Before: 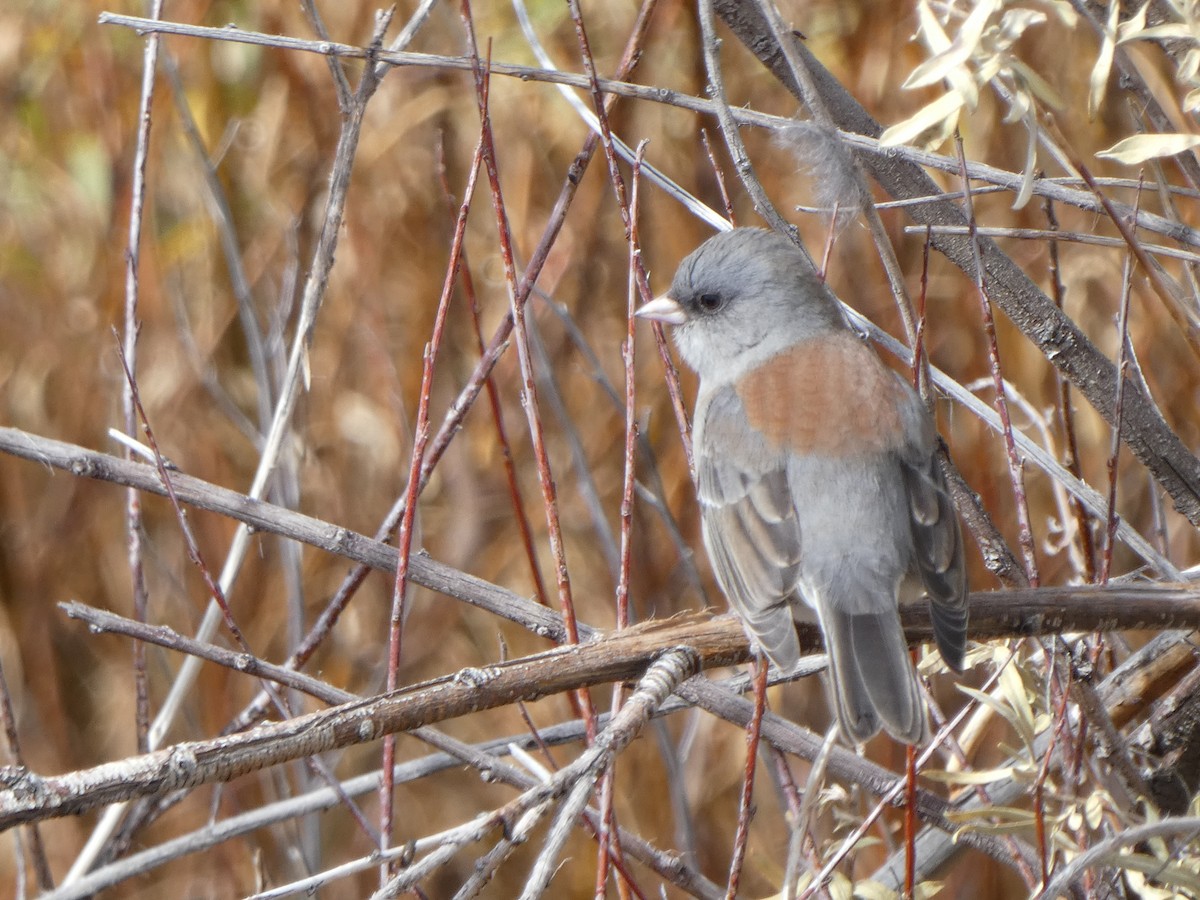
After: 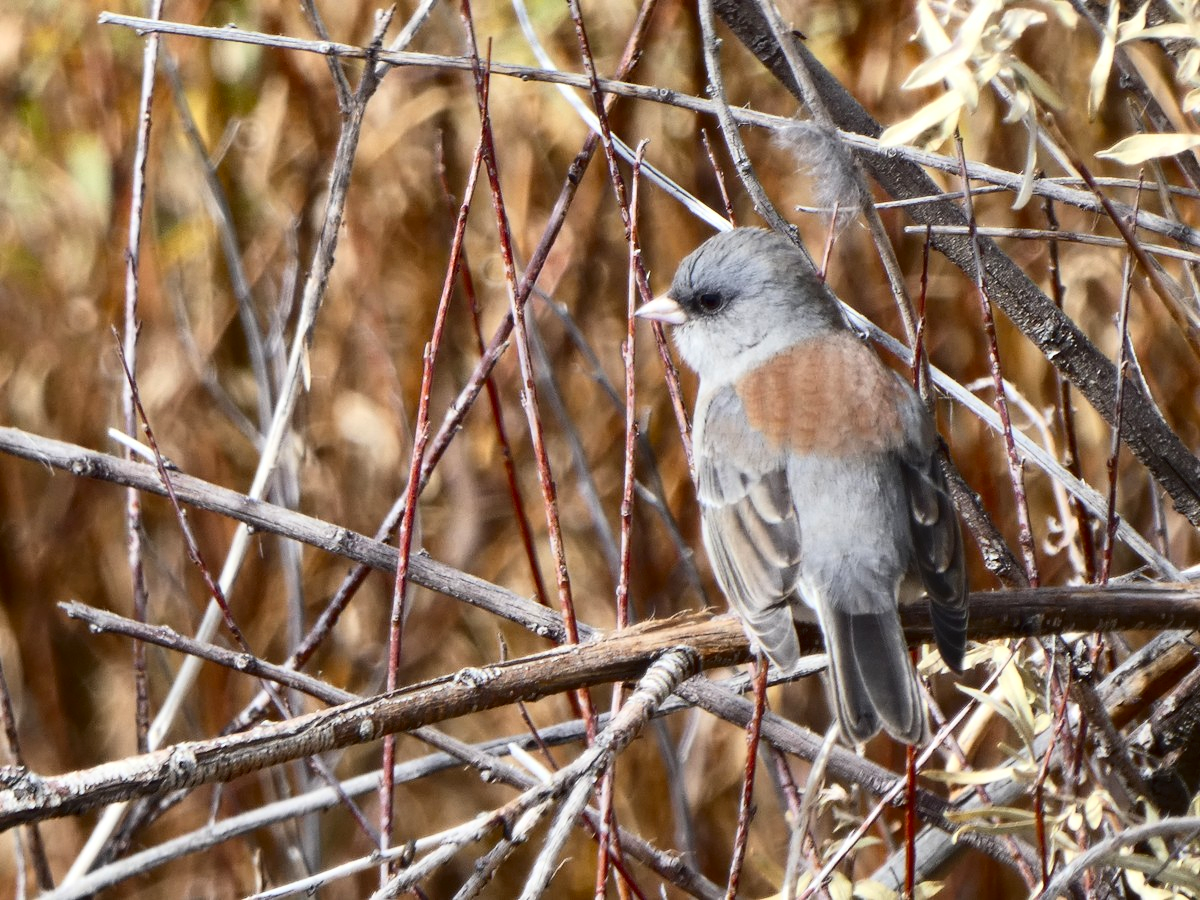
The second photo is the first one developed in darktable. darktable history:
contrast brightness saturation: contrast 0.302, brightness -0.079, saturation 0.165
tone equalizer: on, module defaults
